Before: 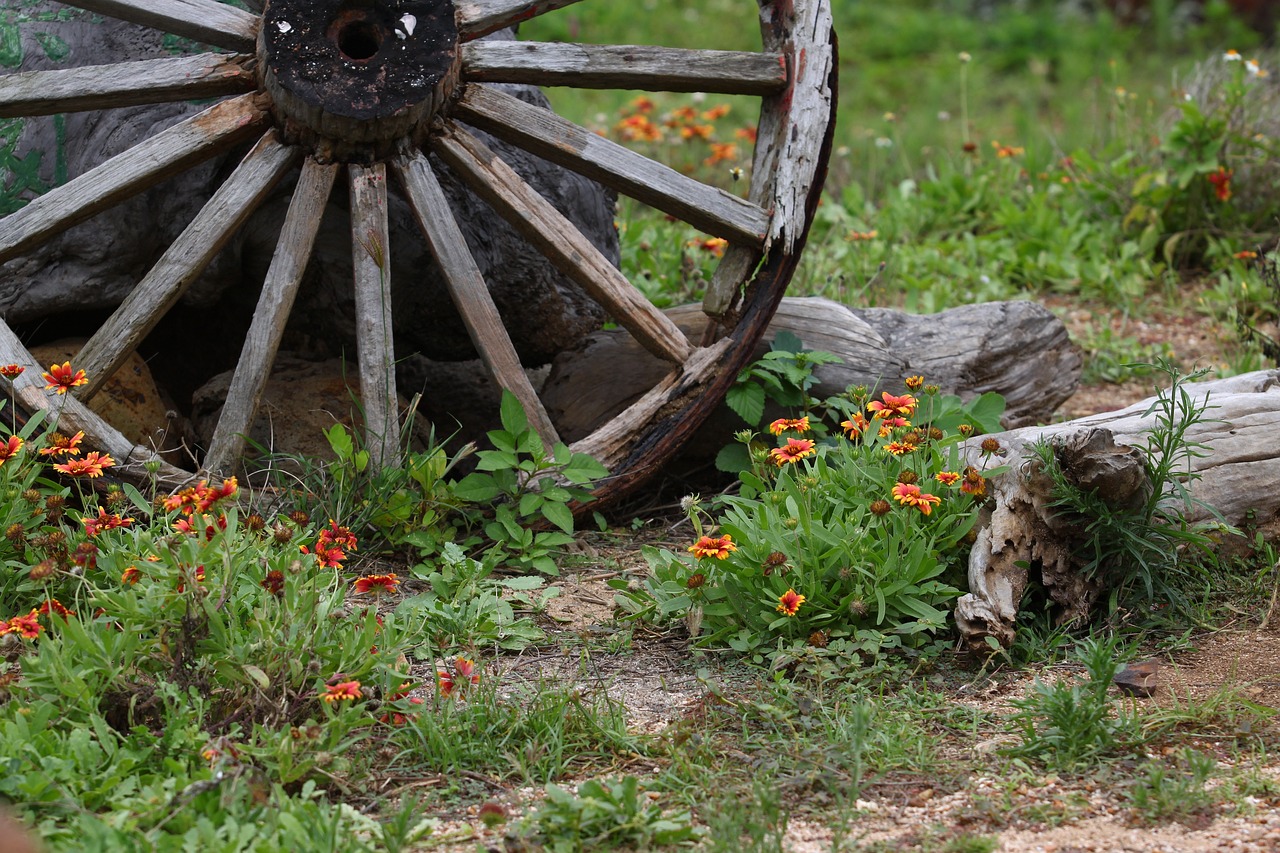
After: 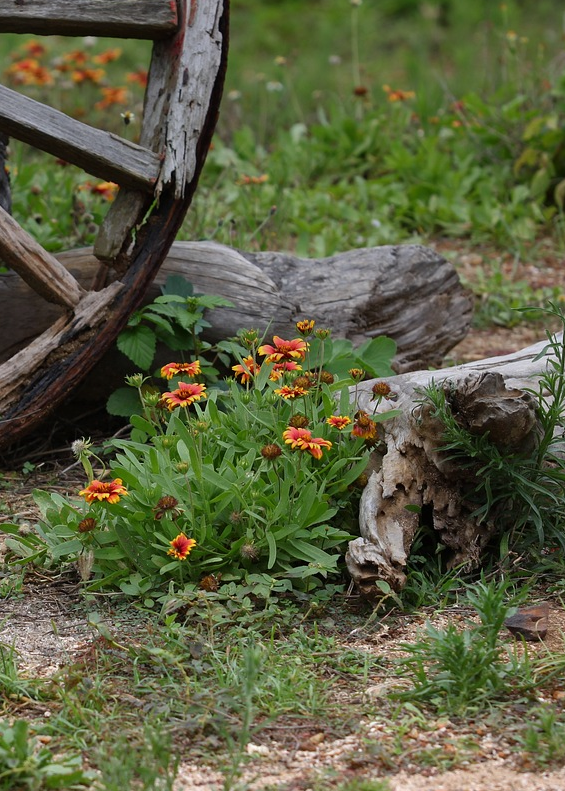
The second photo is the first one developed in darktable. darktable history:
crop: left 47.628%, top 6.643%, right 7.874%
graduated density: on, module defaults
